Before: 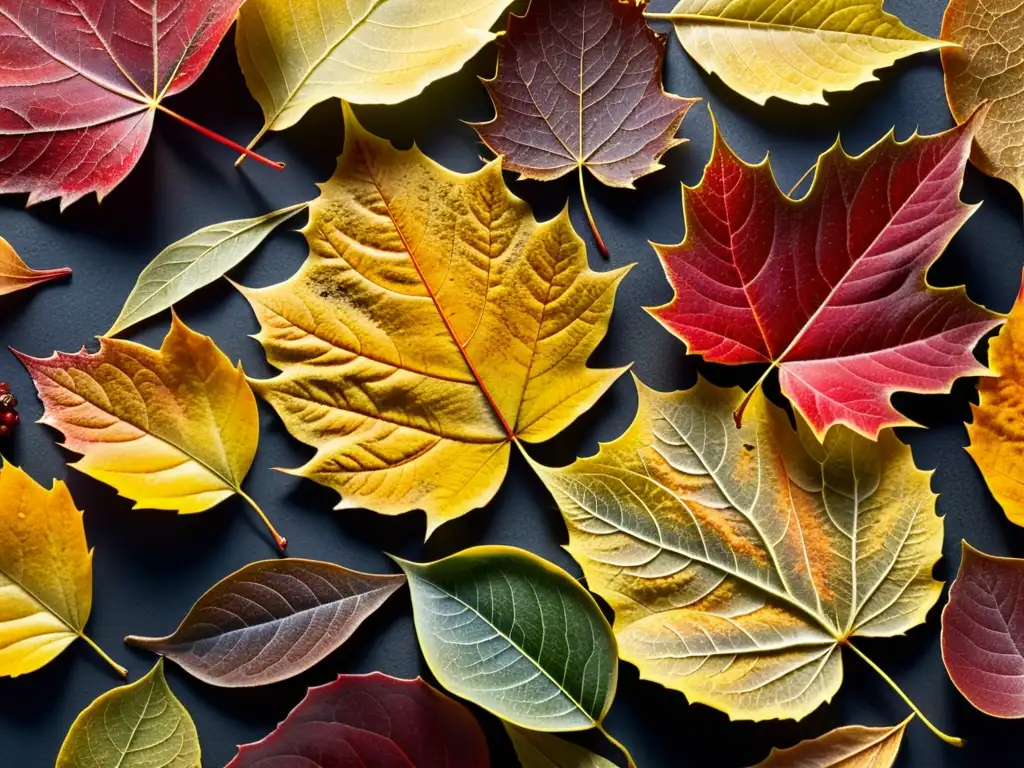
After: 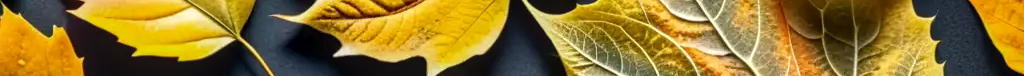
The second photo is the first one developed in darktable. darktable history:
local contrast: on, module defaults
crop and rotate: top 59.084%, bottom 30.916%
